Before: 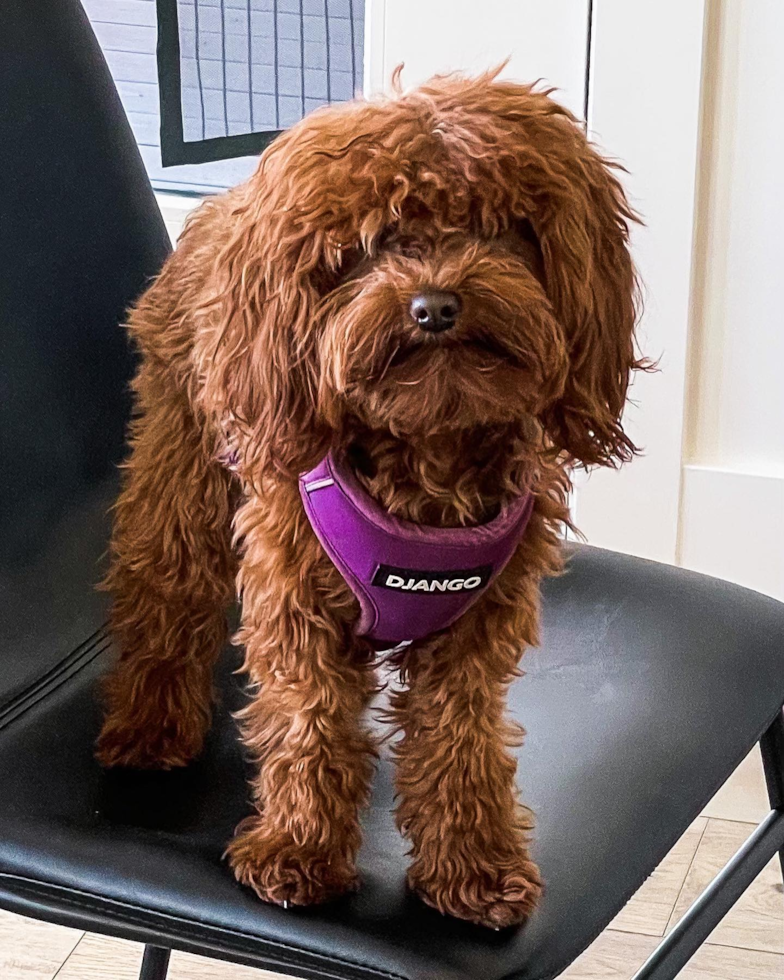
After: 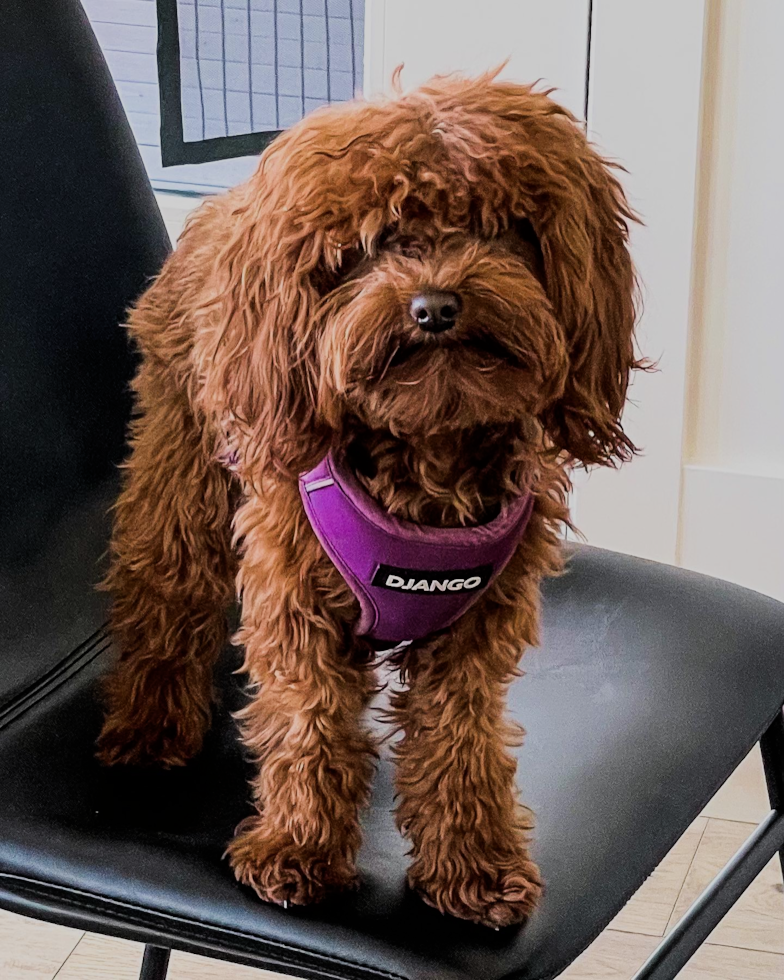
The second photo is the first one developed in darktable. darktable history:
filmic rgb: black relative exposure -7.33 EV, white relative exposure 5.05 EV, hardness 3.2, color science v6 (2022)
